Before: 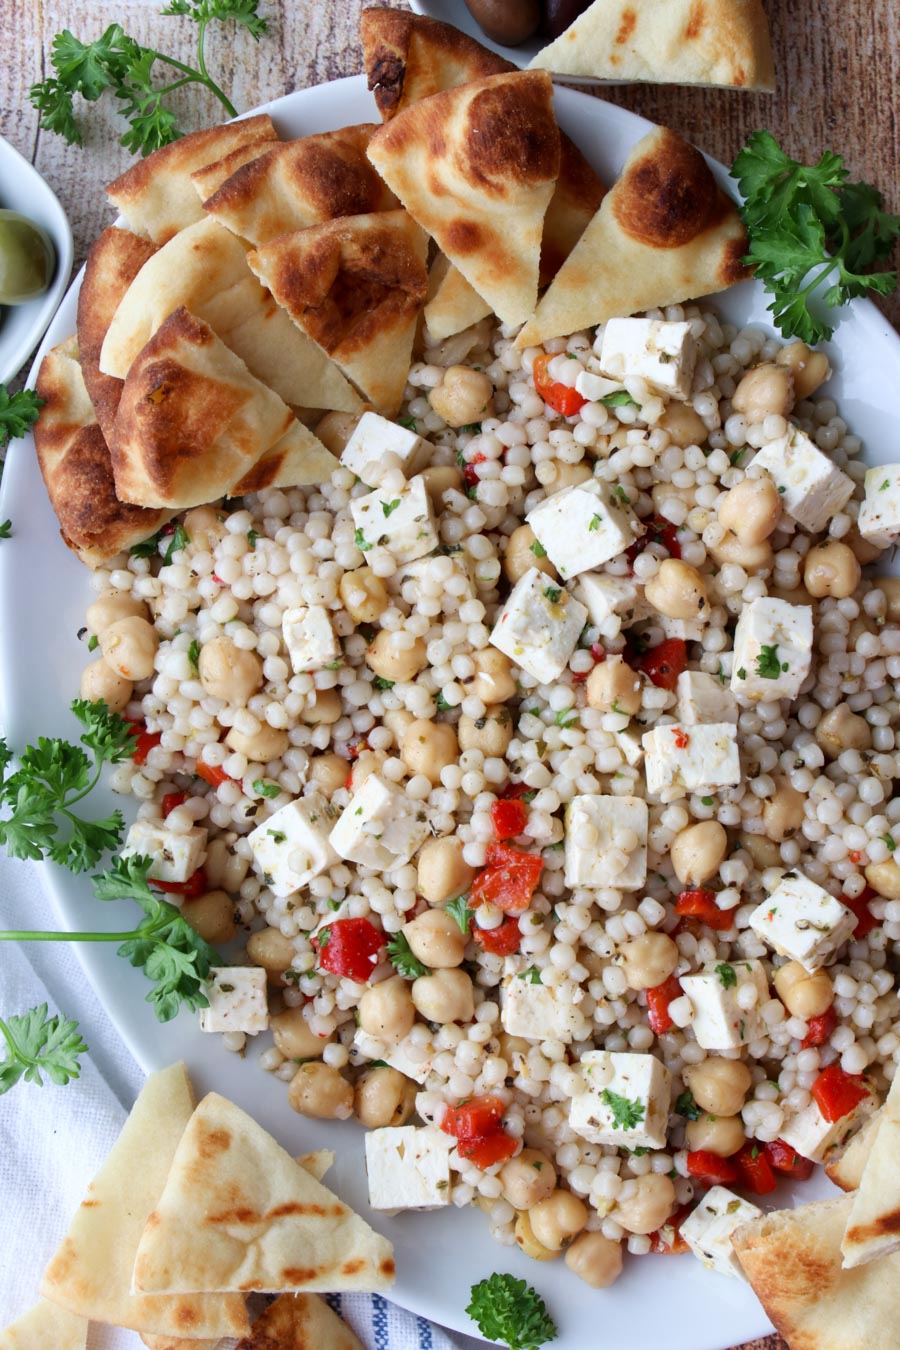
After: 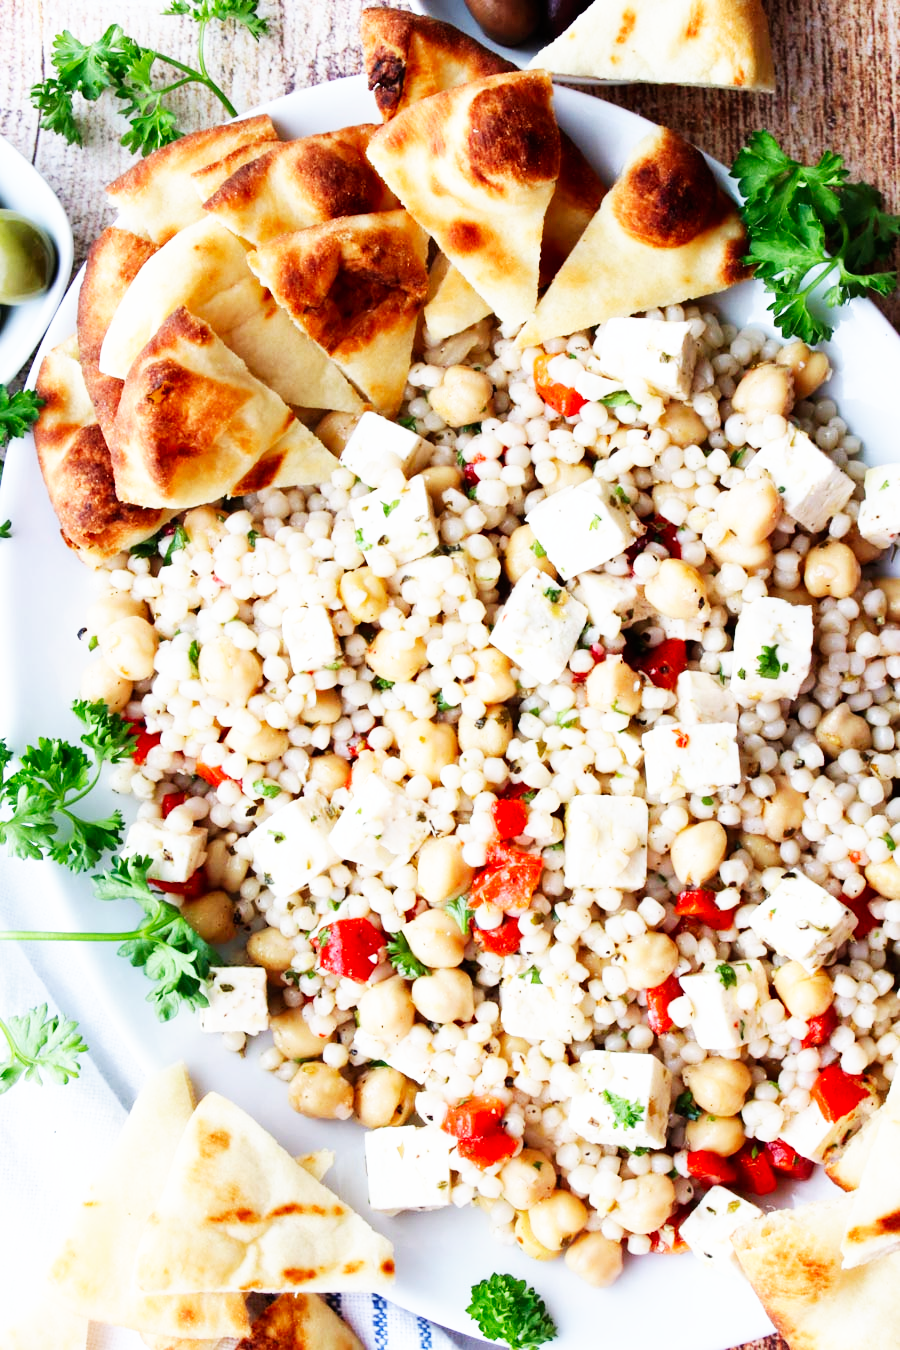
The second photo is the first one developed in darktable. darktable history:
rotate and perspective: automatic cropping original format, crop left 0, crop top 0
base curve: curves: ch0 [(0, 0) (0.007, 0.004) (0.027, 0.03) (0.046, 0.07) (0.207, 0.54) (0.442, 0.872) (0.673, 0.972) (1, 1)], preserve colors none
